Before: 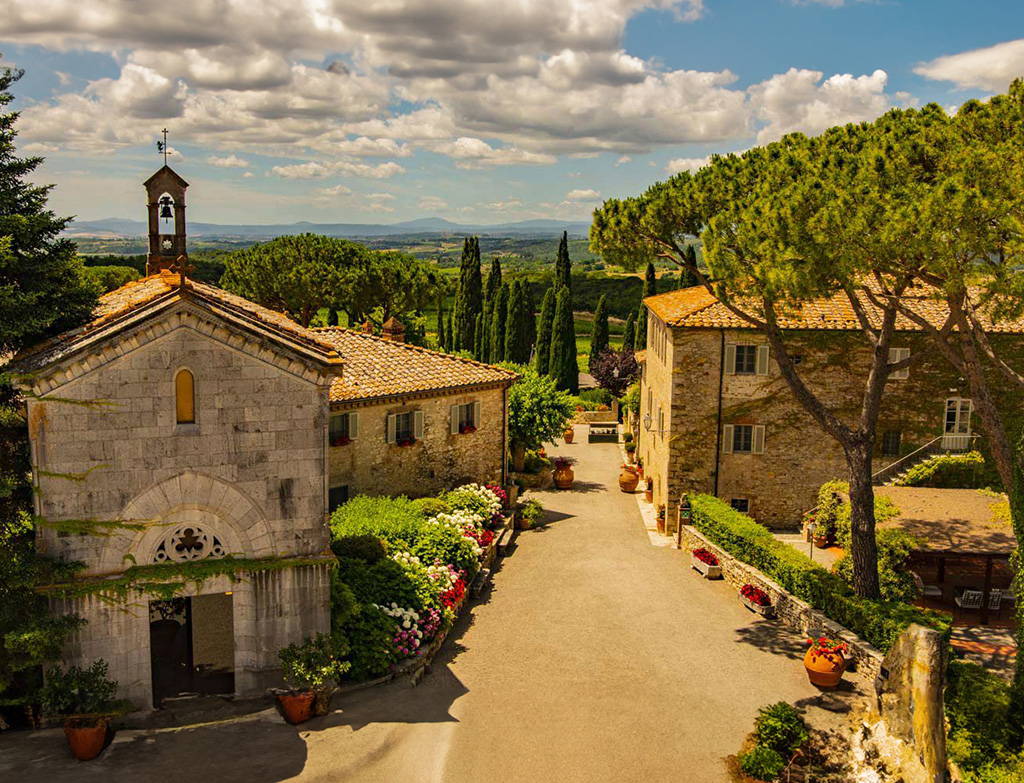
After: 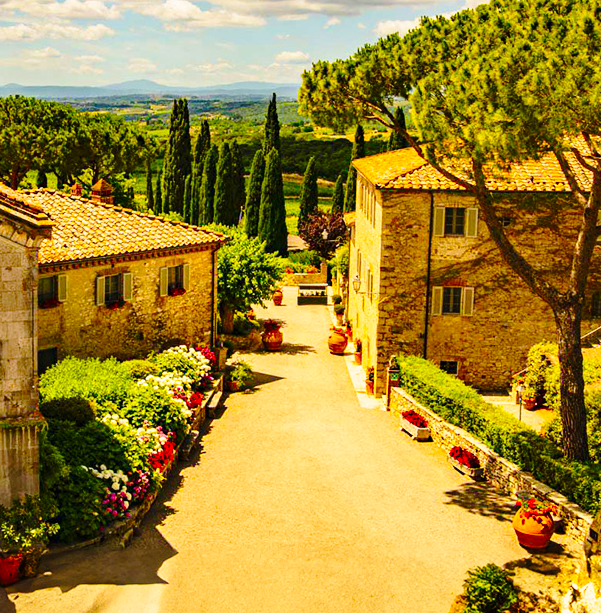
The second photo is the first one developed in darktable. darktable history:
color balance rgb: perceptual saturation grading › global saturation 16.476%, global vibrance -24.237%
crop and rotate: left 28.485%, top 17.67%, right 12.765%, bottom 3.945%
base curve: curves: ch0 [(0, 0) (0.028, 0.03) (0.121, 0.232) (0.46, 0.748) (0.859, 0.968) (1, 1)], preserve colors none
velvia: strength 32.57%, mid-tones bias 0.202
